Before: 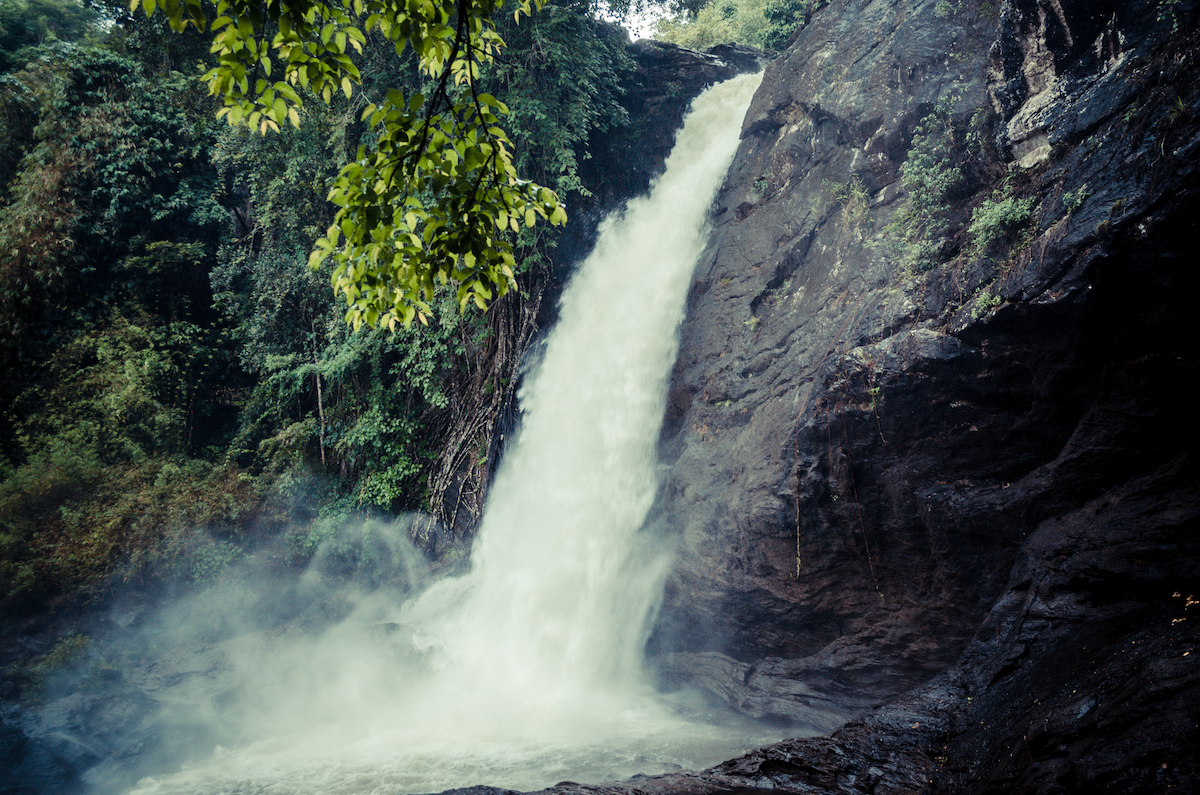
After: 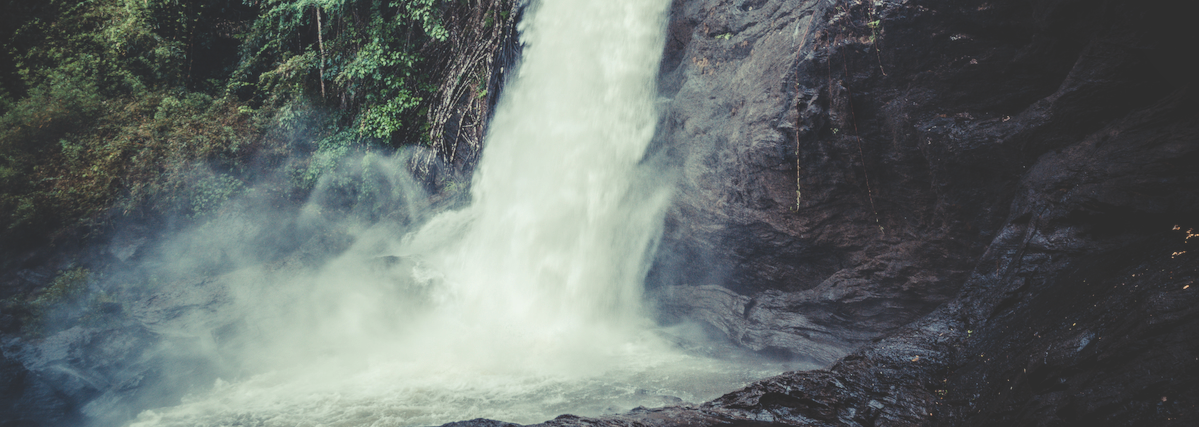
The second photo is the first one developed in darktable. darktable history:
local contrast: on, module defaults
crop and rotate: top 46.237%
exposure: black level correction -0.028, compensate highlight preservation false
color balance: mode lift, gamma, gain (sRGB)
